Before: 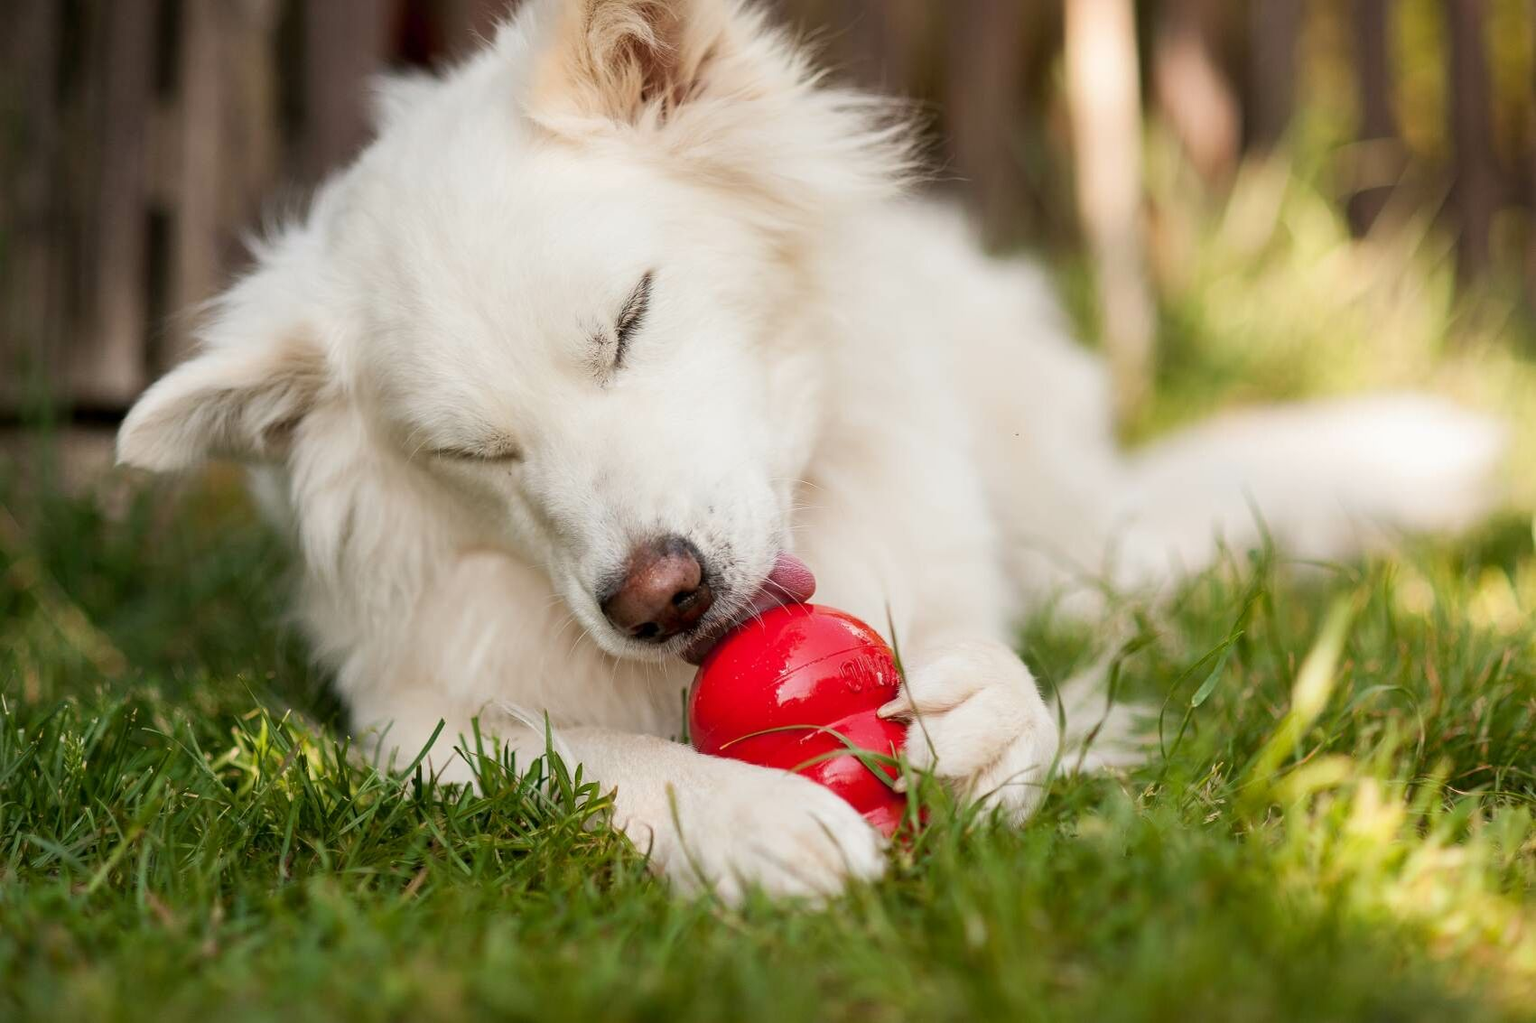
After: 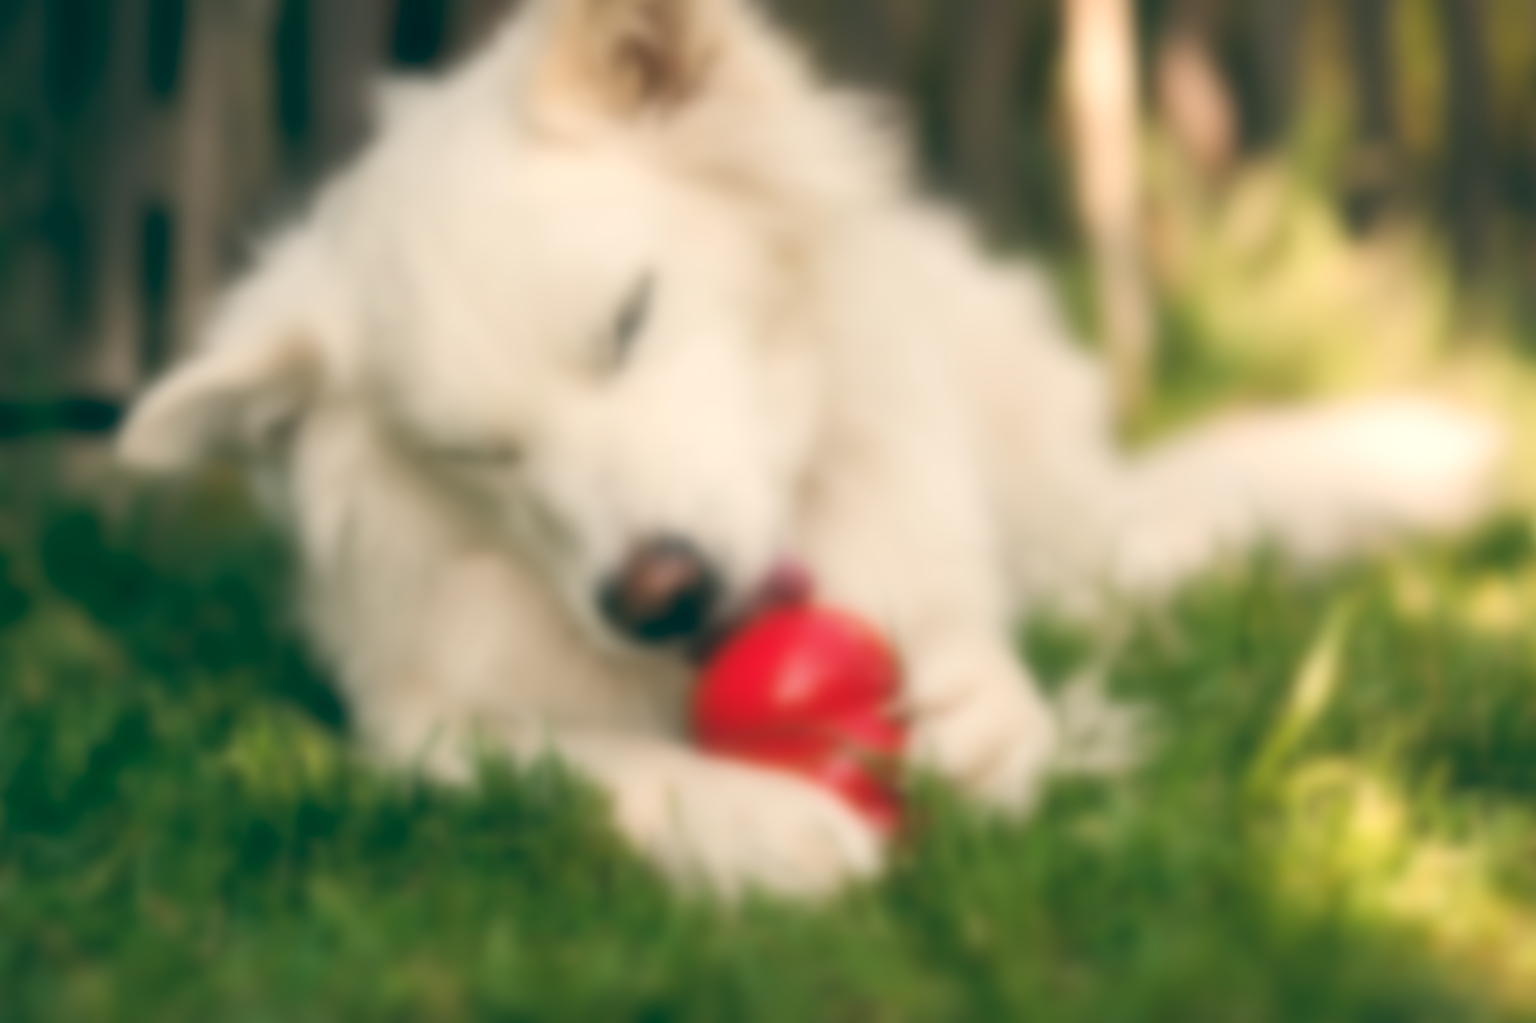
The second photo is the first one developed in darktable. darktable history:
color balance: lift [1.005, 0.99, 1.007, 1.01], gamma [1, 0.979, 1.011, 1.021], gain [0.923, 1.098, 1.025, 0.902], input saturation 90.45%, contrast 7.73%, output saturation 105.91%
exposure: black level correction -0.003, exposure 0.04 EV, compensate highlight preservation false
lowpass: on, module defaults
